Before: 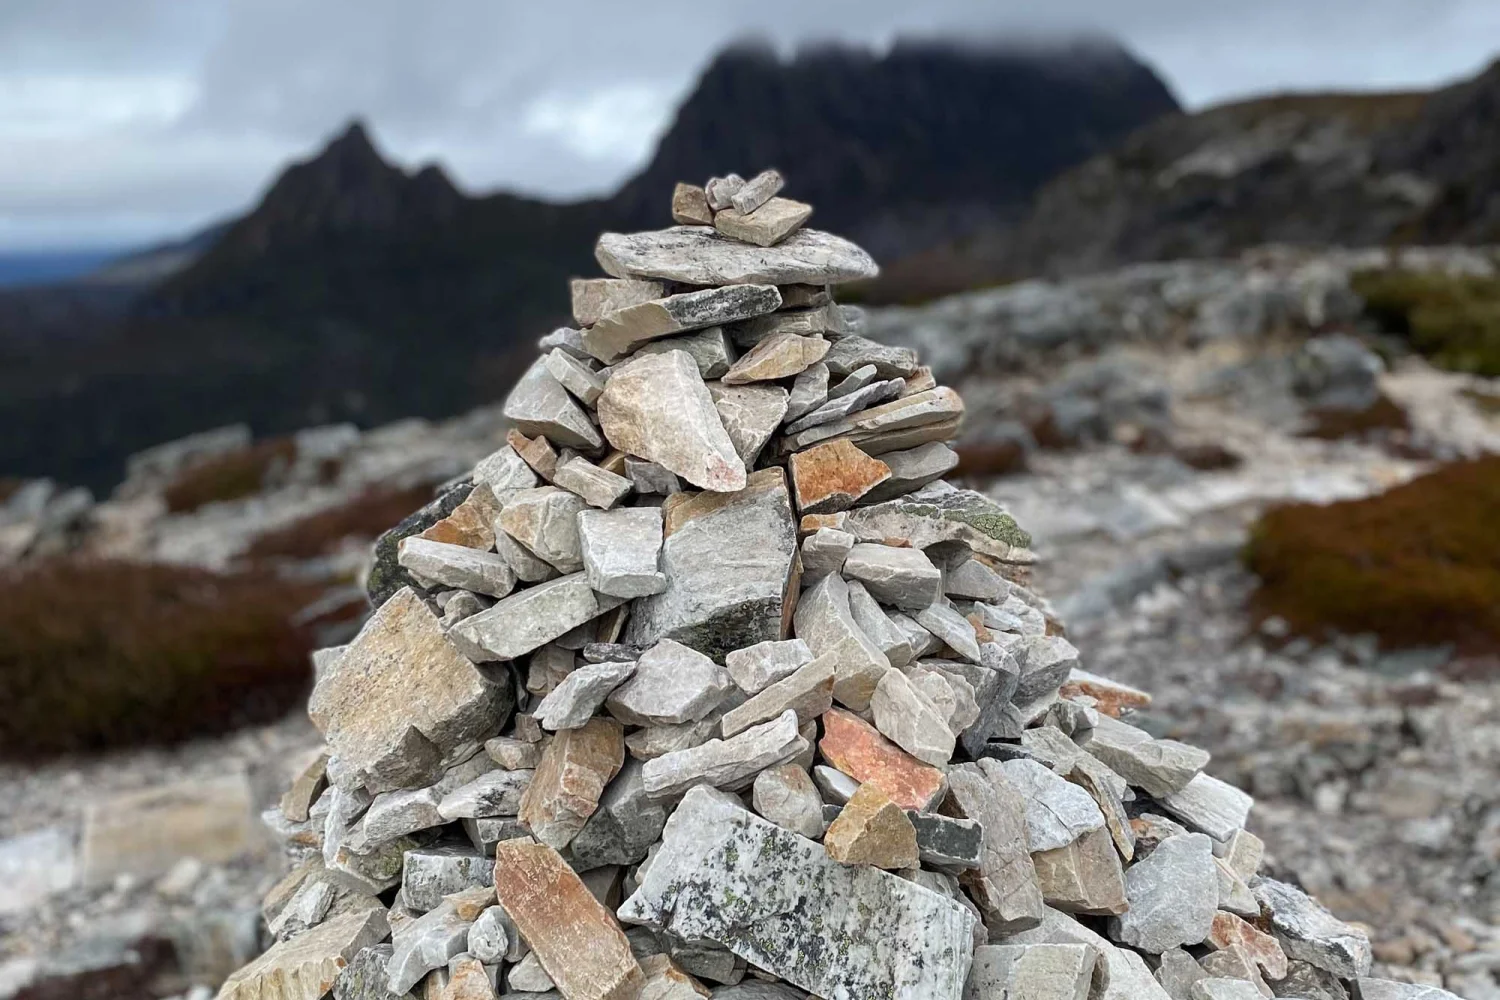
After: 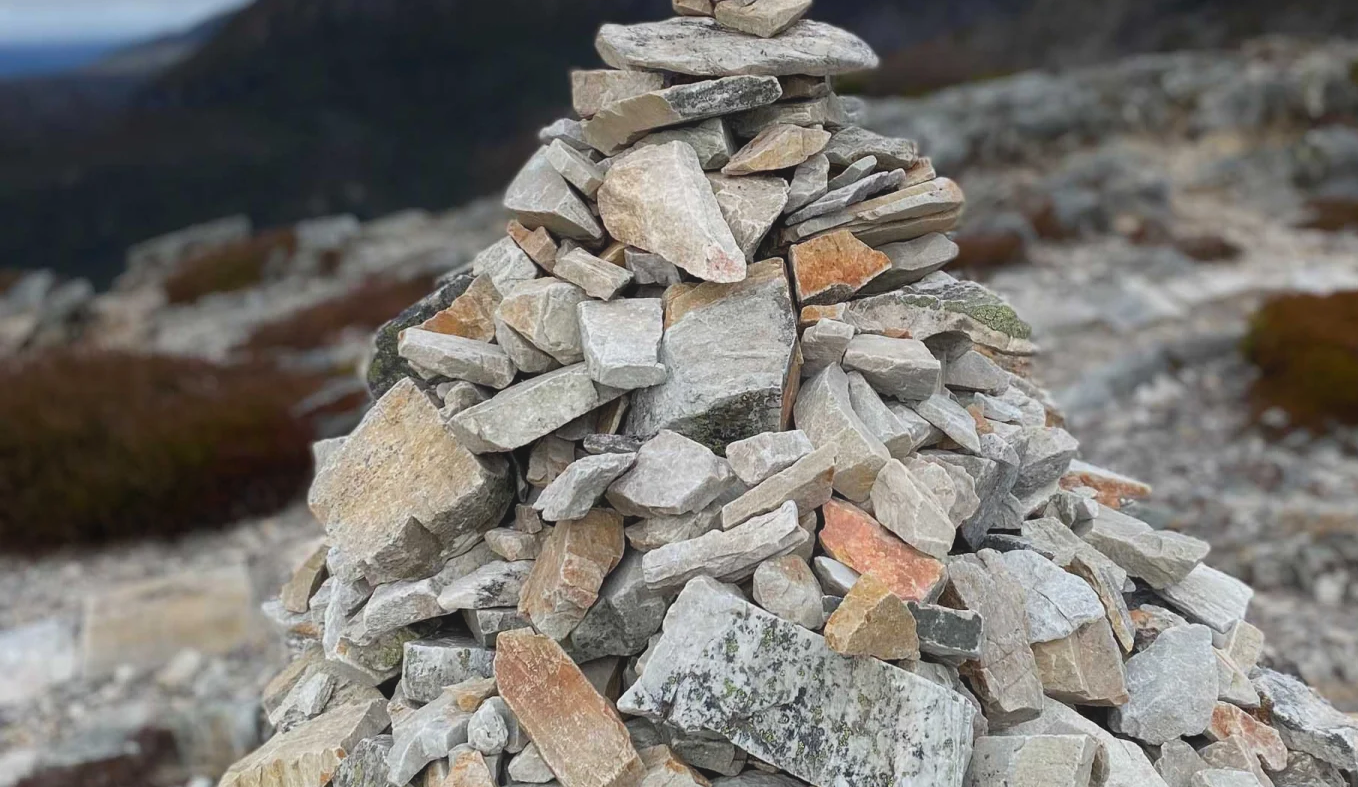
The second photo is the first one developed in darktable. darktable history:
contrast equalizer: y [[0.46, 0.454, 0.451, 0.451, 0.455, 0.46], [0.5 ×6], [0.5 ×6], [0 ×6], [0 ×6]]
crop: top 20.916%, right 9.437%, bottom 0.316%
